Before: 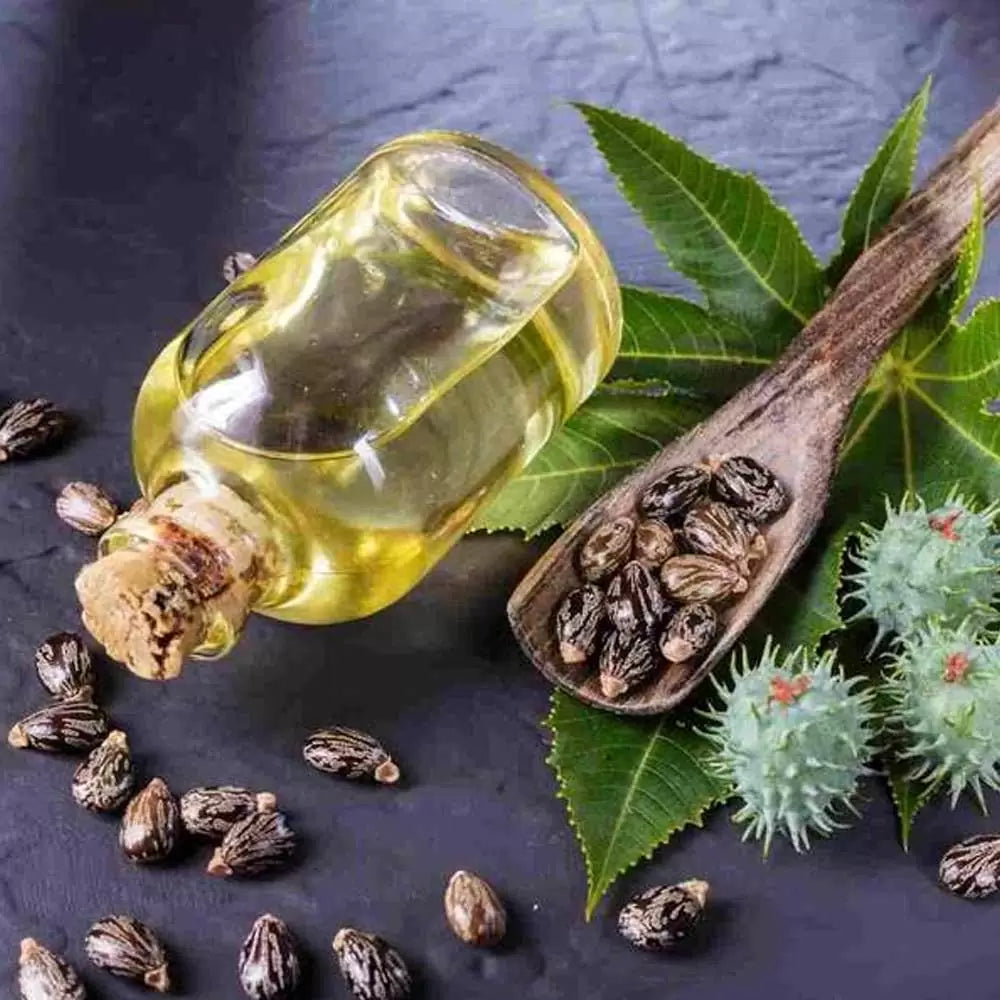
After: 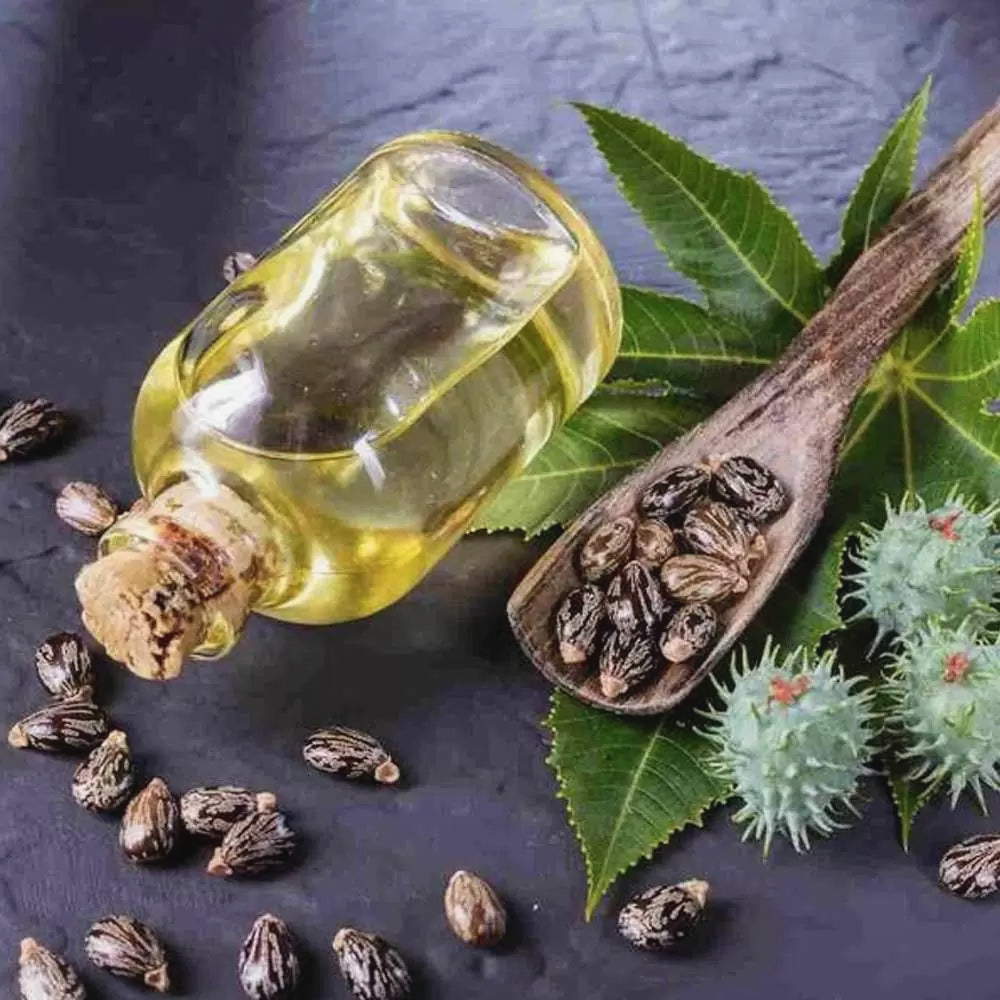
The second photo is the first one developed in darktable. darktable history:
contrast brightness saturation: contrast -0.1, saturation -0.1
local contrast: mode bilateral grid, contrast 20, coarseness 50, detail 120%, midtone range 0.2
